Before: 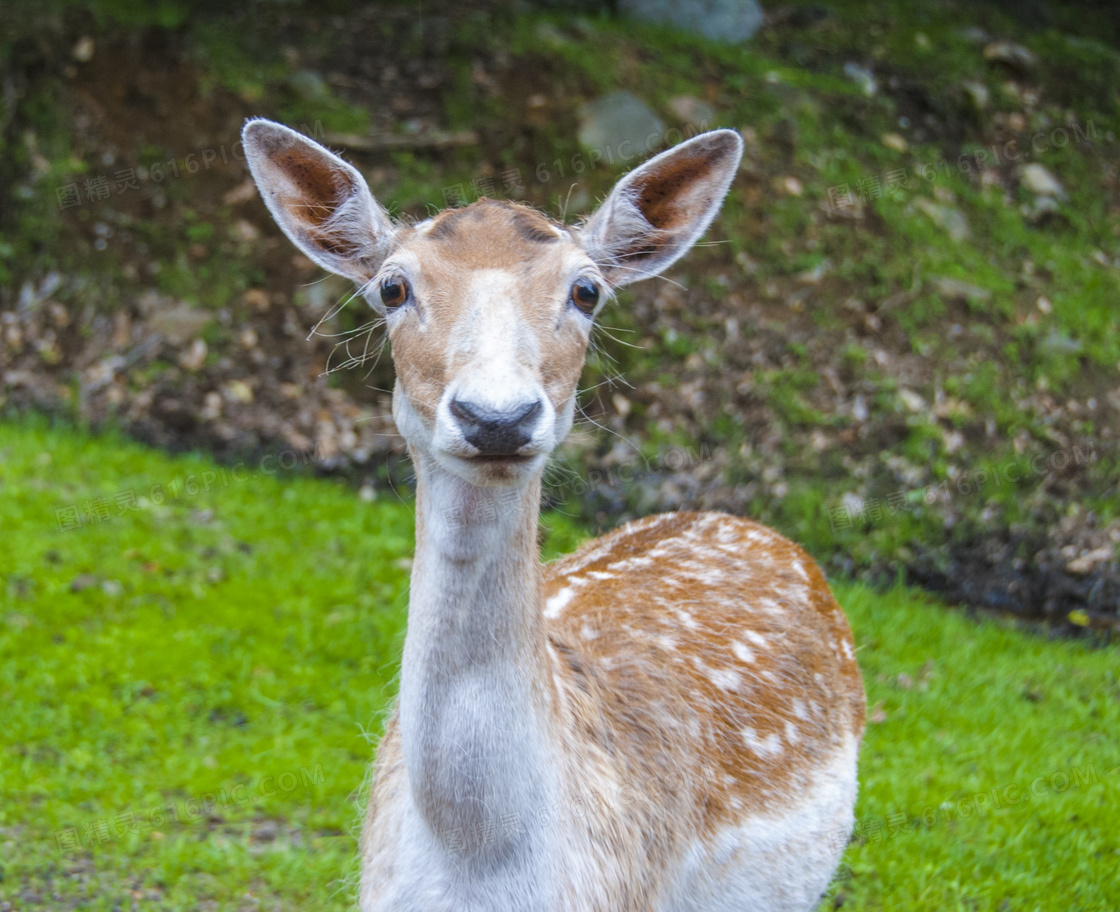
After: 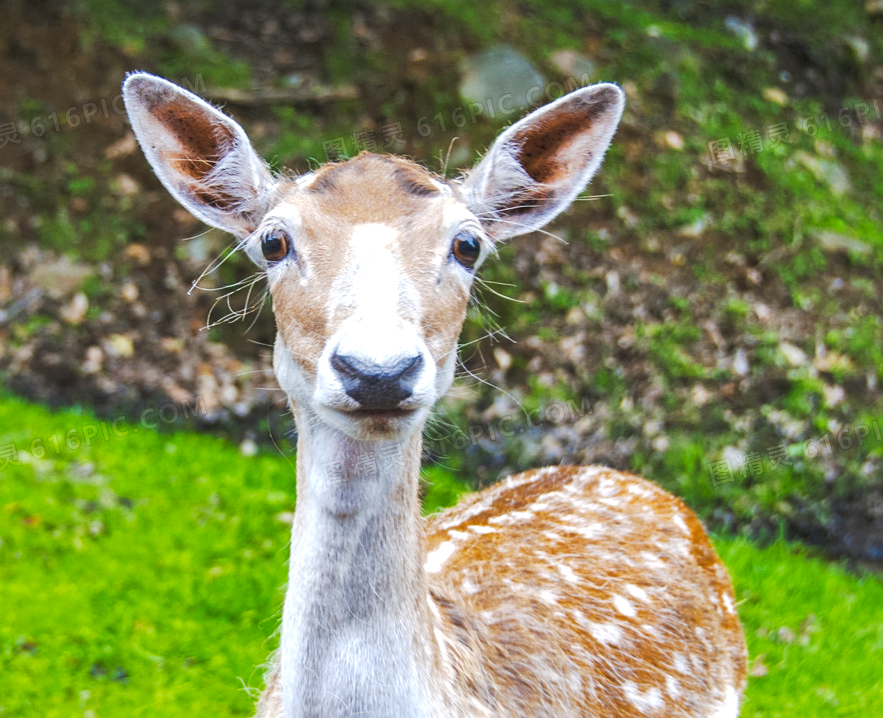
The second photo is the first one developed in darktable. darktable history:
tone curve: curves: ch0 [(0, 0) (0.003, 0.003) (0.011, 0.012) (0.025, 0.023) (0.044, 0.04) (0.069, 0.056) (0.1, 0.082) (0.136, 0.107) (0.177, 0.144) (0.224, 0.186) (0.277, 0.237) (0.335, 0.297) (0.399, 0.37) (0.468, 0.465) (0.543, 0.567) (0.623, 0.68) (0.709, 0.782) (0.801, 0.86) (0.898, 0.924) (1, 1)], preserve colors none
crop and rotate: left 10.651%, top 5.107%, right 10.45%, bottom 16.074%
exposure: exposure 0.404 EV, compensate exposure bias true, compensate highlight preservation false
local contrast: mode bilateral grid, contrast 21, coarseness 51, detail 119%, midtone range 0.2
shadows and highlights: on, module defaults
color correction: highlights b* -0.015
sharpen: amount 0.216
